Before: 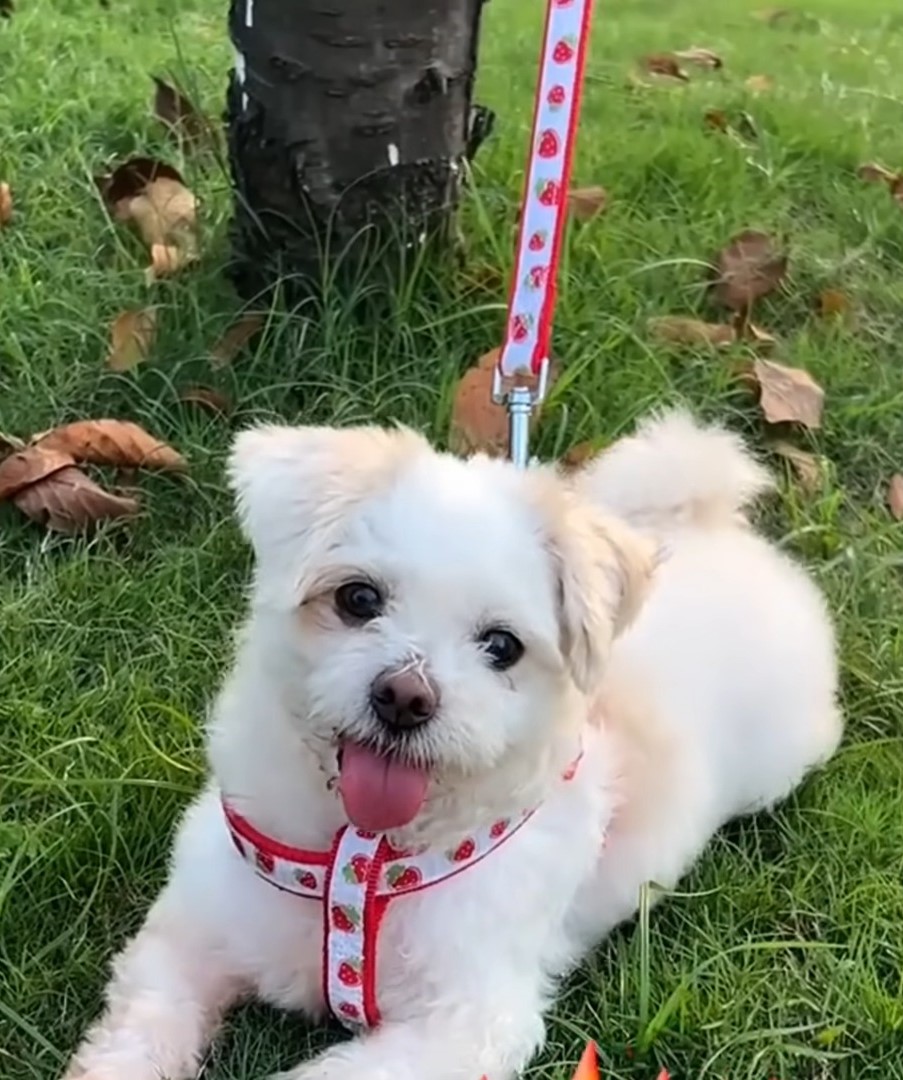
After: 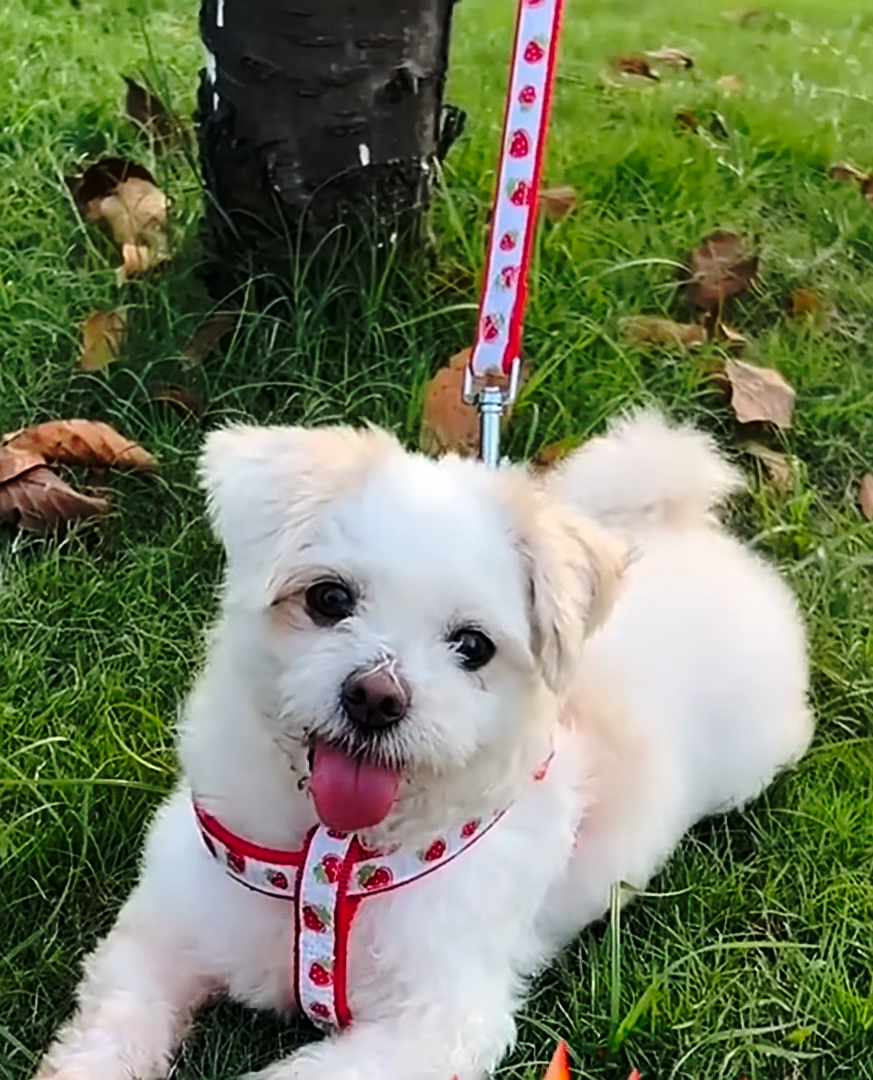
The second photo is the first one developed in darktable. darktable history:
sharpen: on, module defaults
base curve: curves: ch0 [(0, 0) (0.073, 0.04) (0.157, 0.139) (0.492, 0.492) (0.758, 0.758) (1, 1)], preserve colors none
crop and rotate: left 3.238%
